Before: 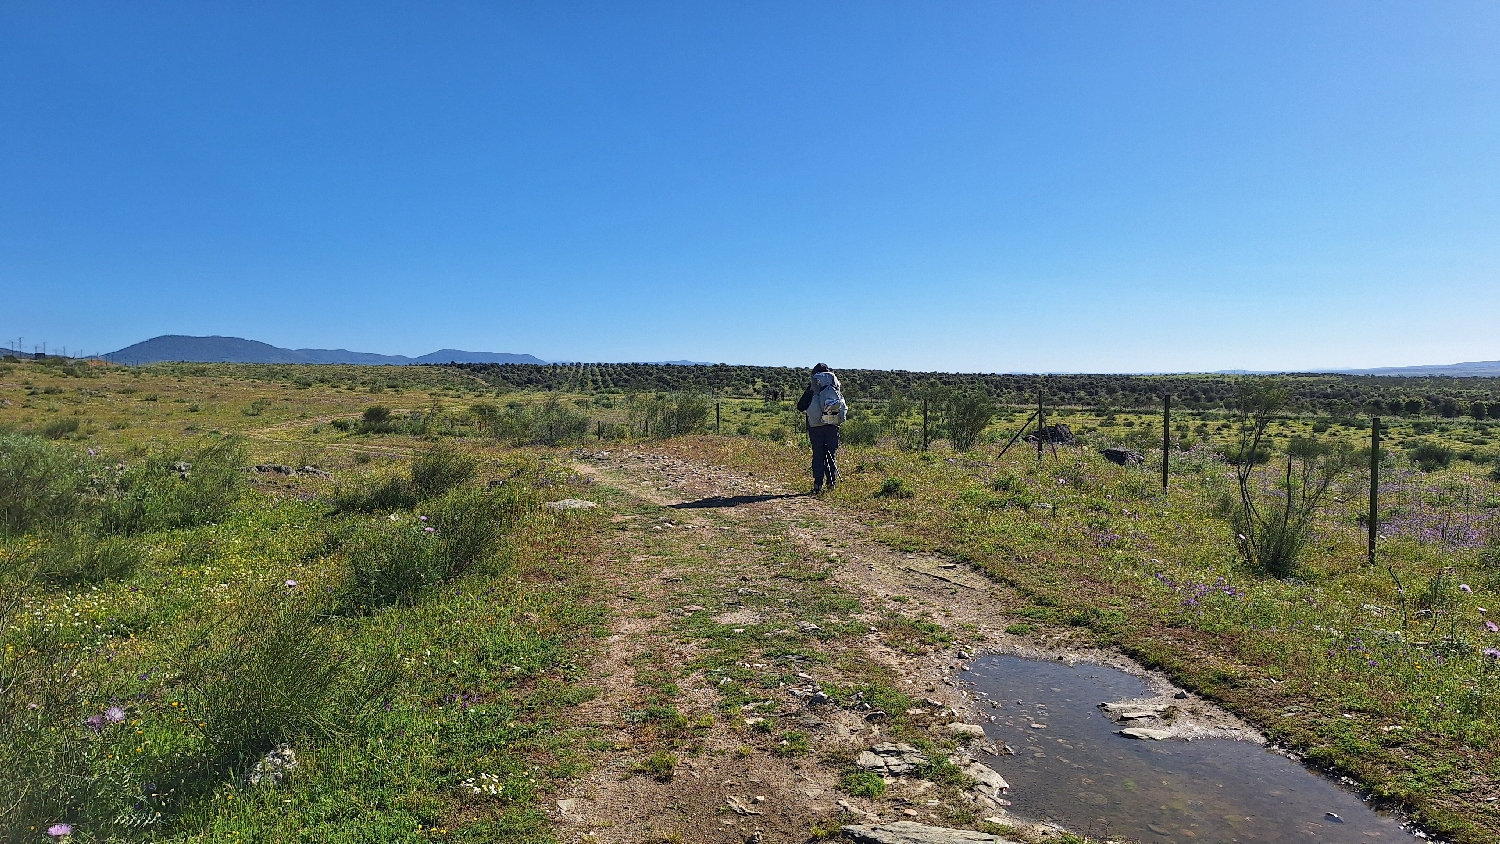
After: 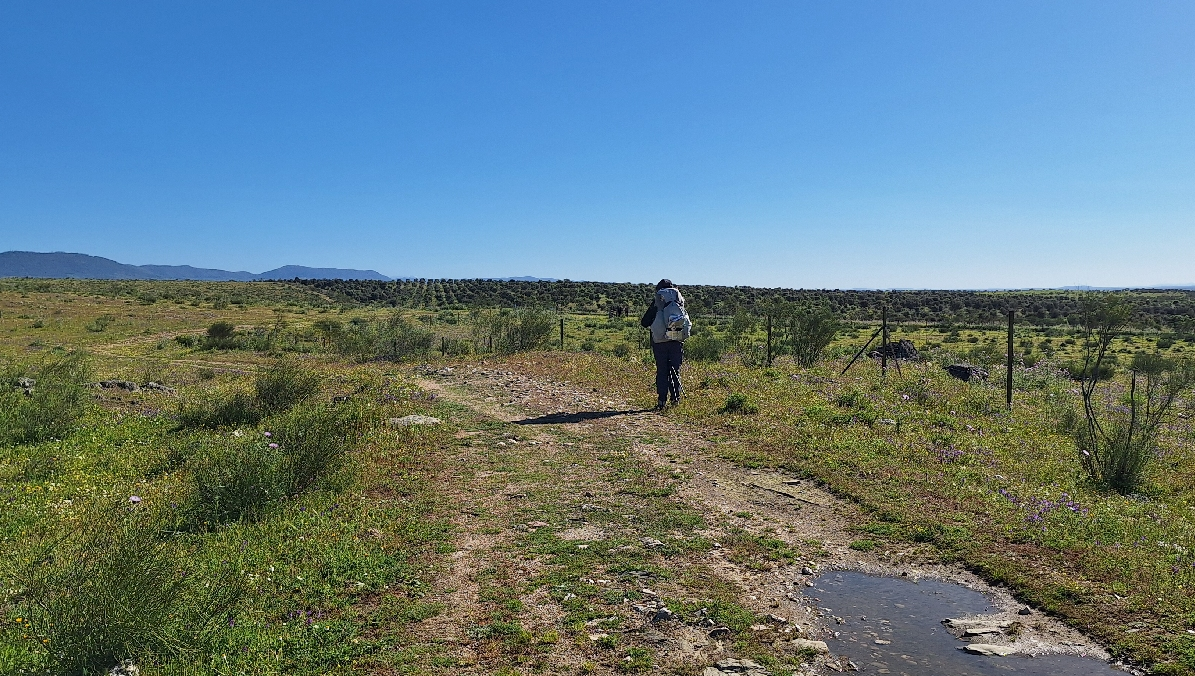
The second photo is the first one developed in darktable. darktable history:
crop and rotate: left 10.414%, top 10.025%, right 9.889%, bottom 9.849%
exposure: exposure -0.155 EV, compensate highlight preservation false
